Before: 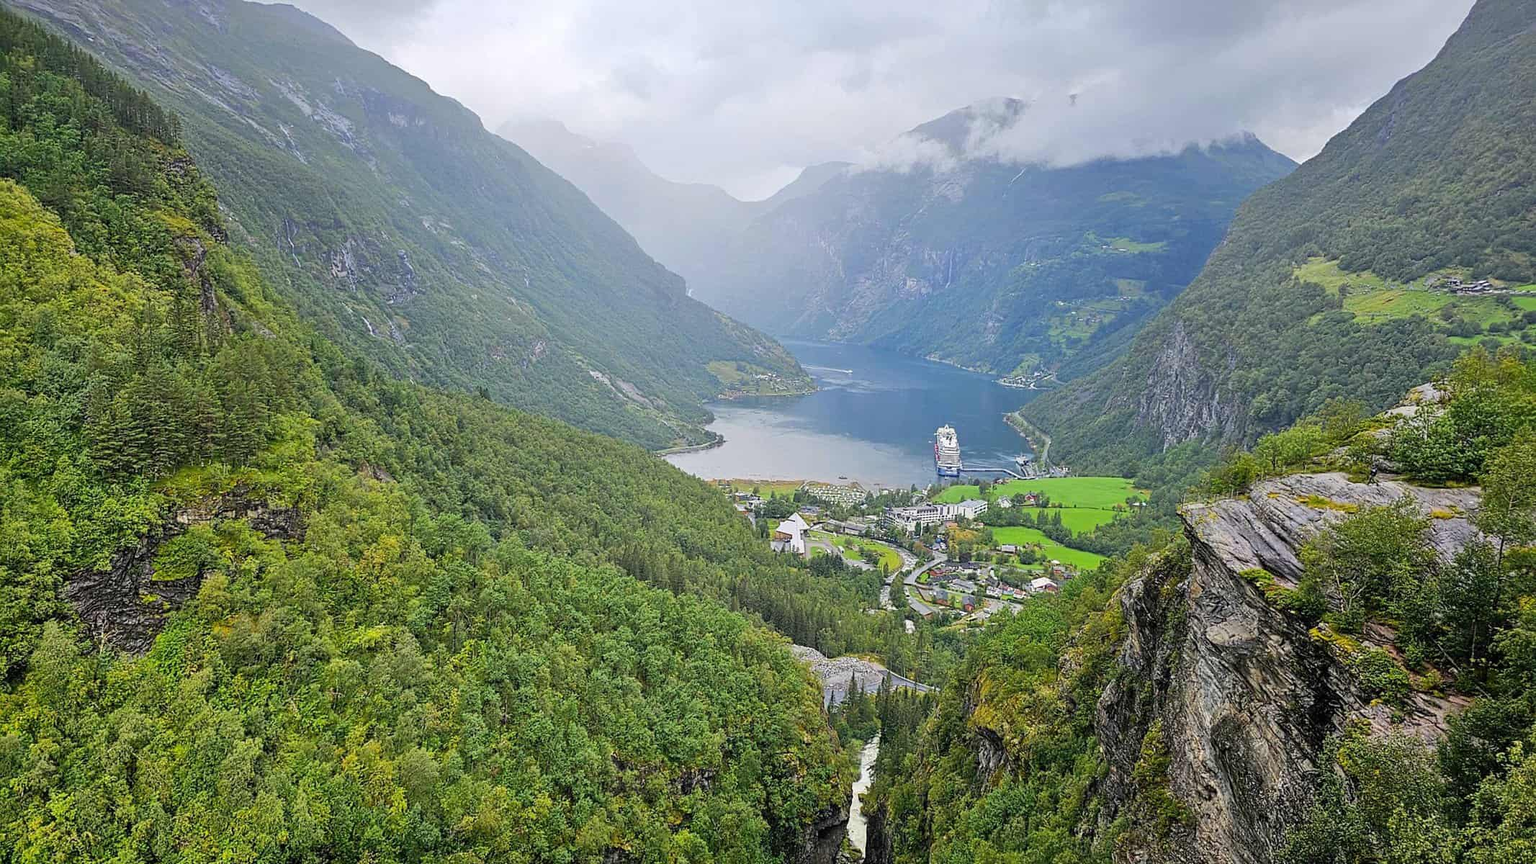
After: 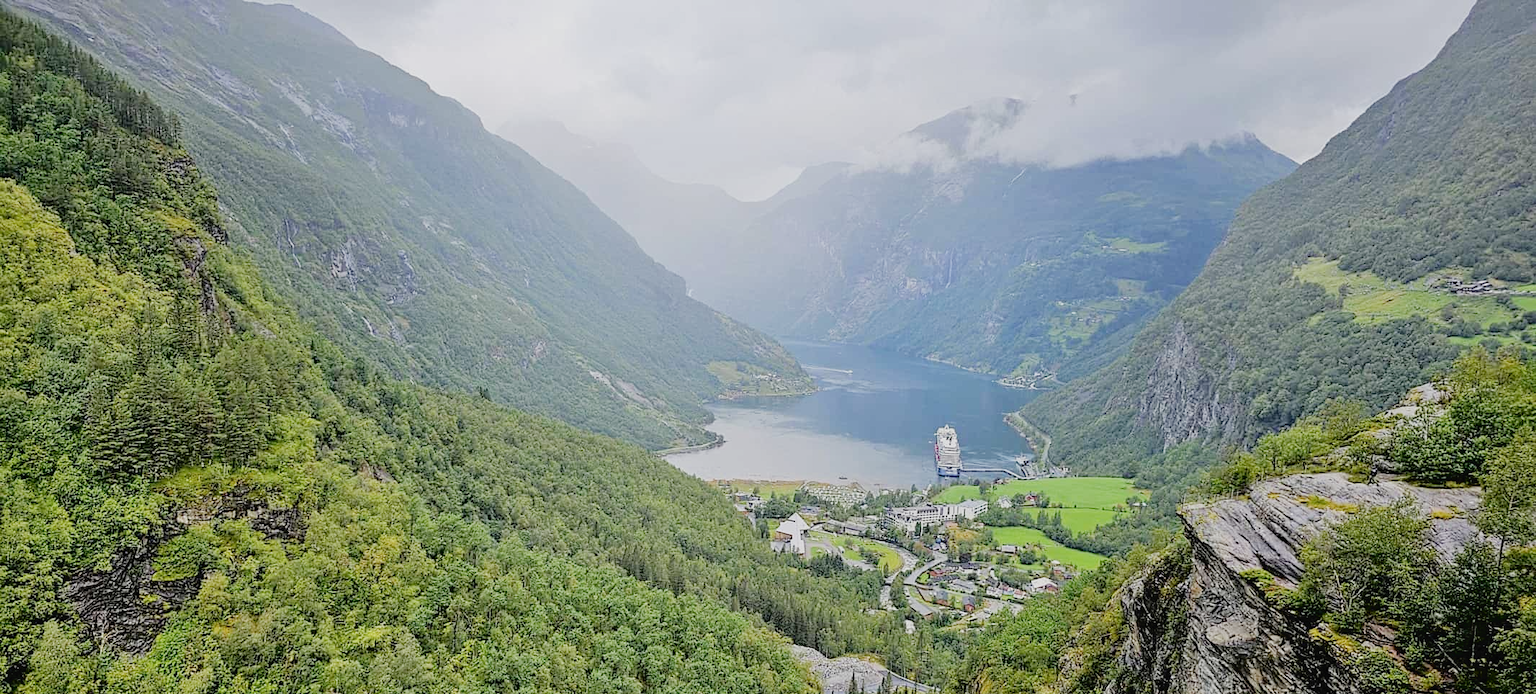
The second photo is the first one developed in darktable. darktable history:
crop: bottom 19.633%
tone curve: curves: ch0 [(0, 0) (0.003, 0.025) (0.011, 0.027) (0.025, 0.032) (0.044, 0.037) (0.069, 0.044) (0.1, 0.054) (0.136, 0.084) (0.177, 0.128) (0.224, 0.196) (0.277, 0.281) (0.335, 0.376) (0.399, 0.461) (0.468, 0.534) (0.543, 0.613) (0.623, 0.692) (0.709, 0.77) (0.801, 0.849) (0.898, 0.934) (1, 1)], color space Lab, independent channels, preserve colors none
filmic rgb: black relative exposure -8.03 EV, white relative exposure 4.05 EV, hardness 4.11, contrast 0.918, preserve chrominance no, color science v4 (2020), contrast in shadows soft
